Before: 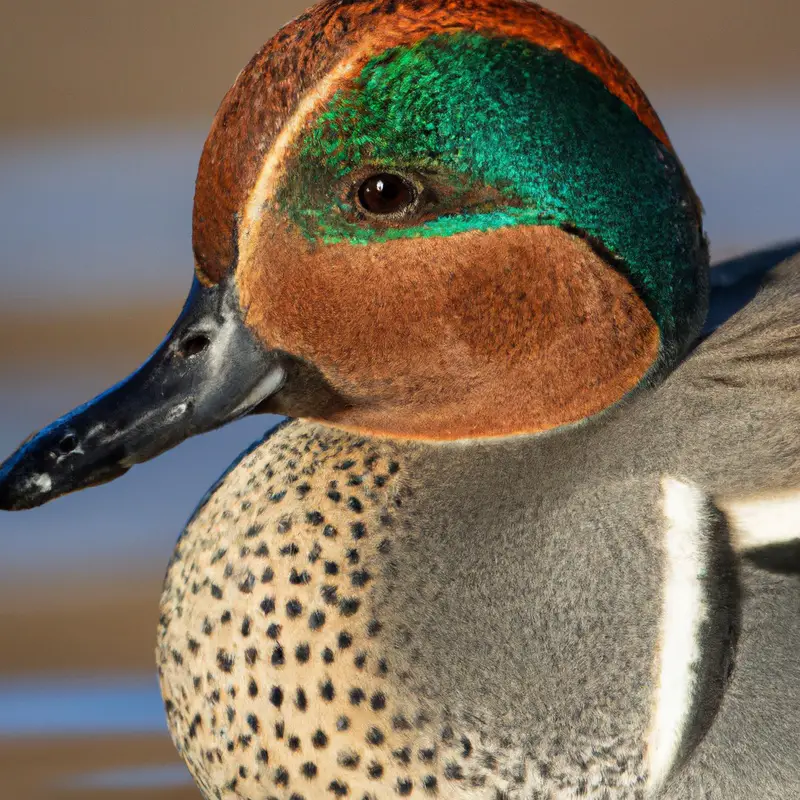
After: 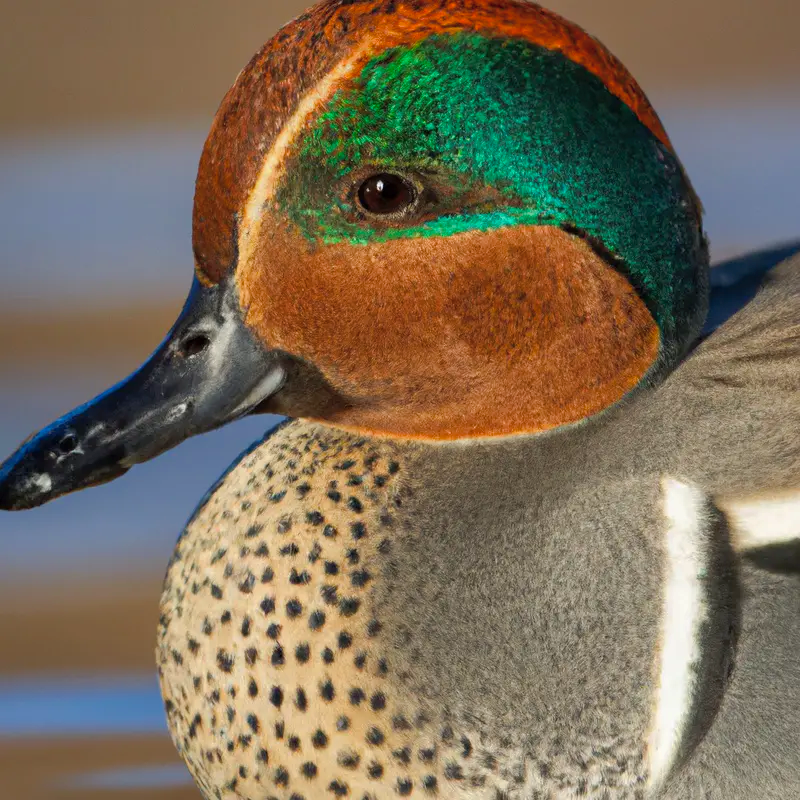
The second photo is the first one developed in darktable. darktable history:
shadows and highlights: on, module defaults
color balance rgb: shadows fall-off 101%, linear chroma grading › mid-tones 7.63%, perceptual saturation grading › mid-tones 11.68%, mask middle-gray fulcrum 22.45%, global vibrance 10.11%, saturation formula JzAzBz (2021)
